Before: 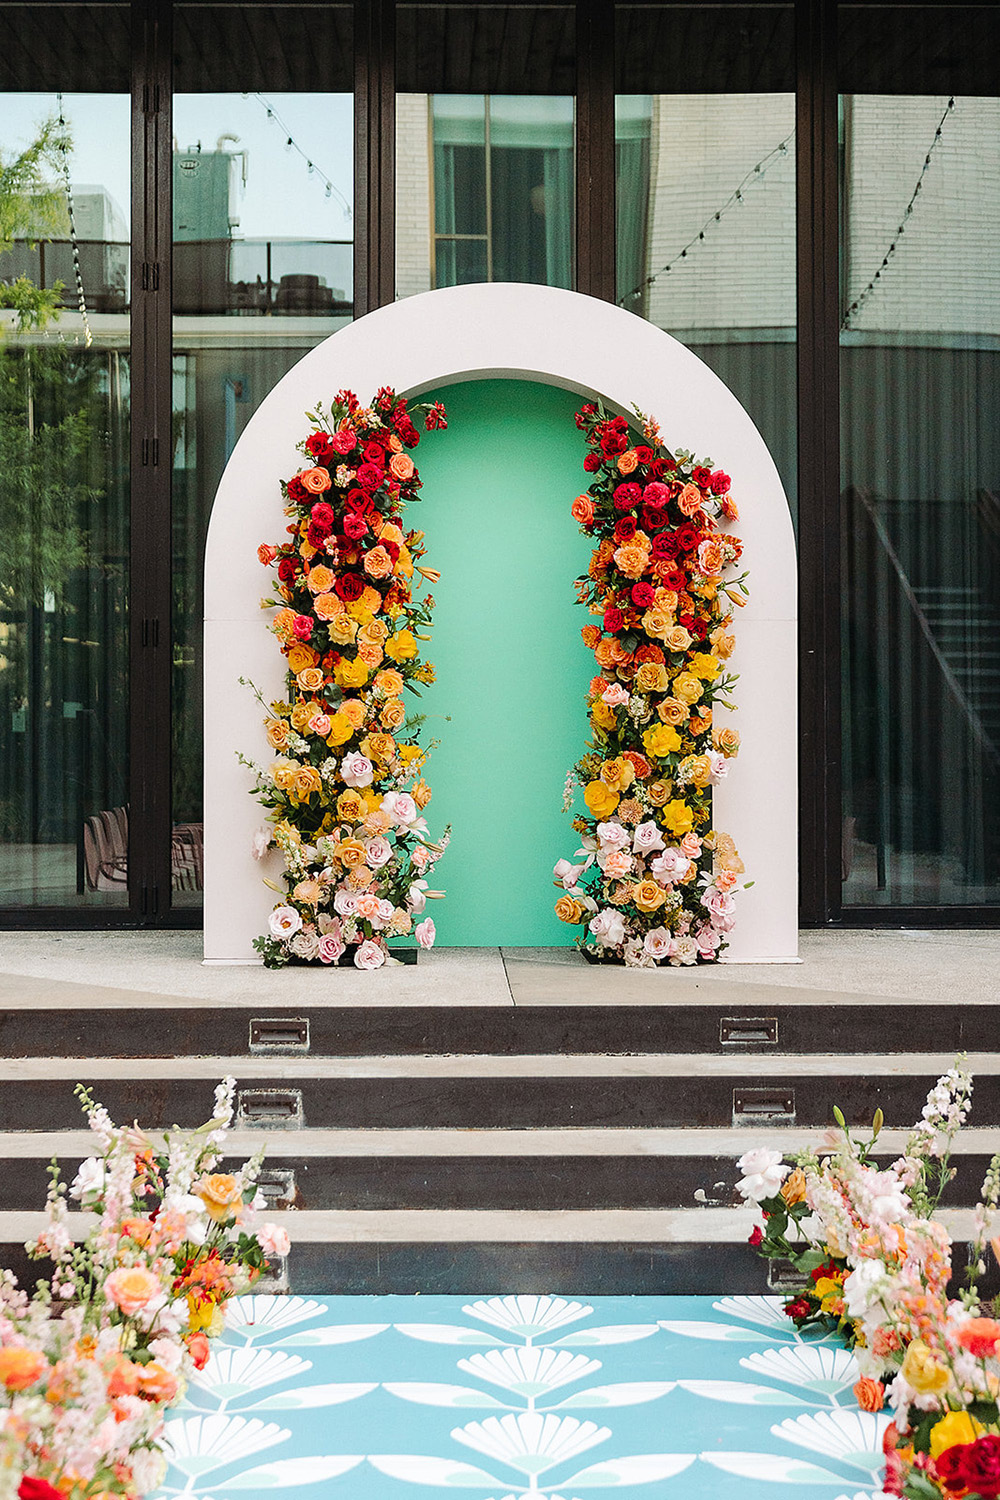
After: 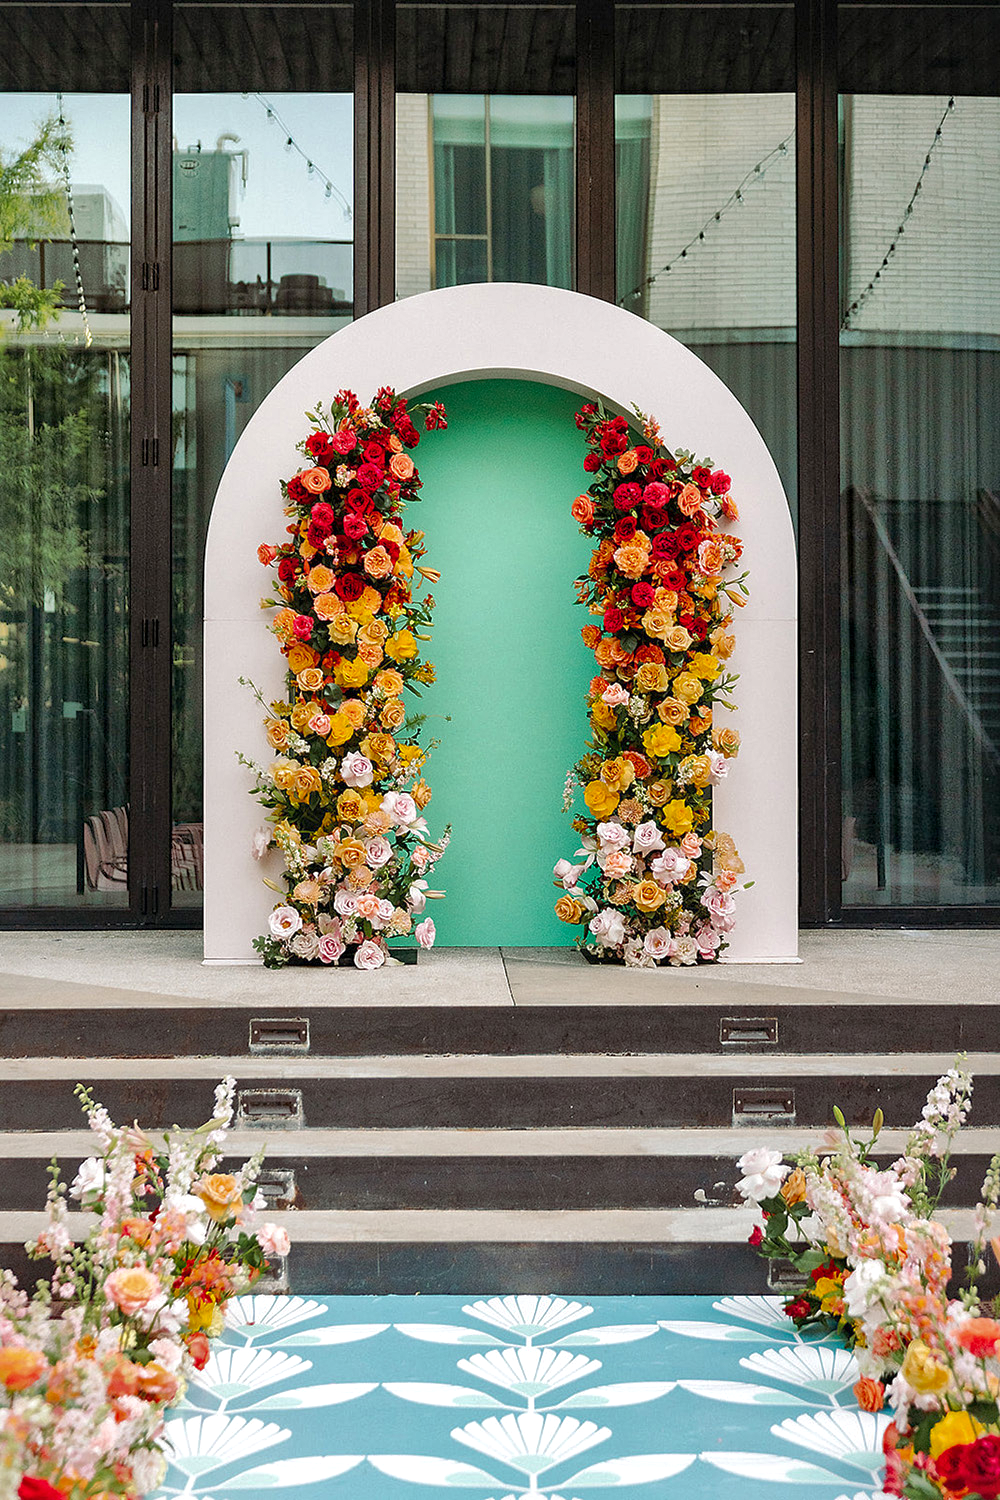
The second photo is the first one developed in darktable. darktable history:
shadows and highlights: on, module defaults
local contrast: mode bilateral grid, contrast 19, coarseness 50, detail 162%, midtone range 0.2
